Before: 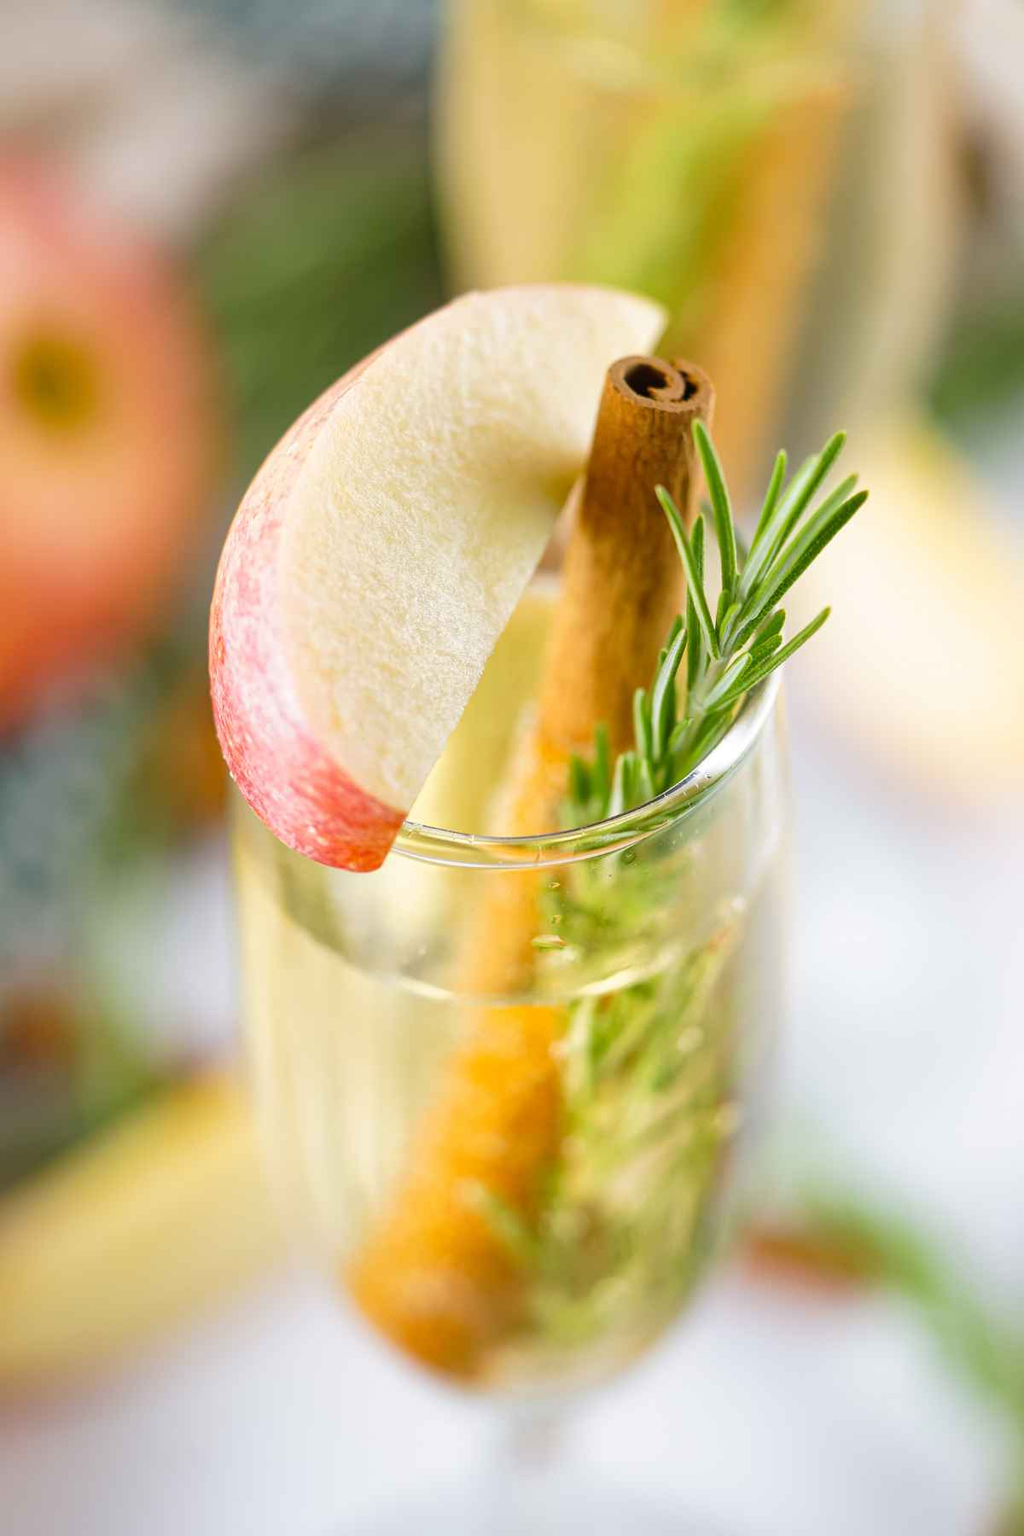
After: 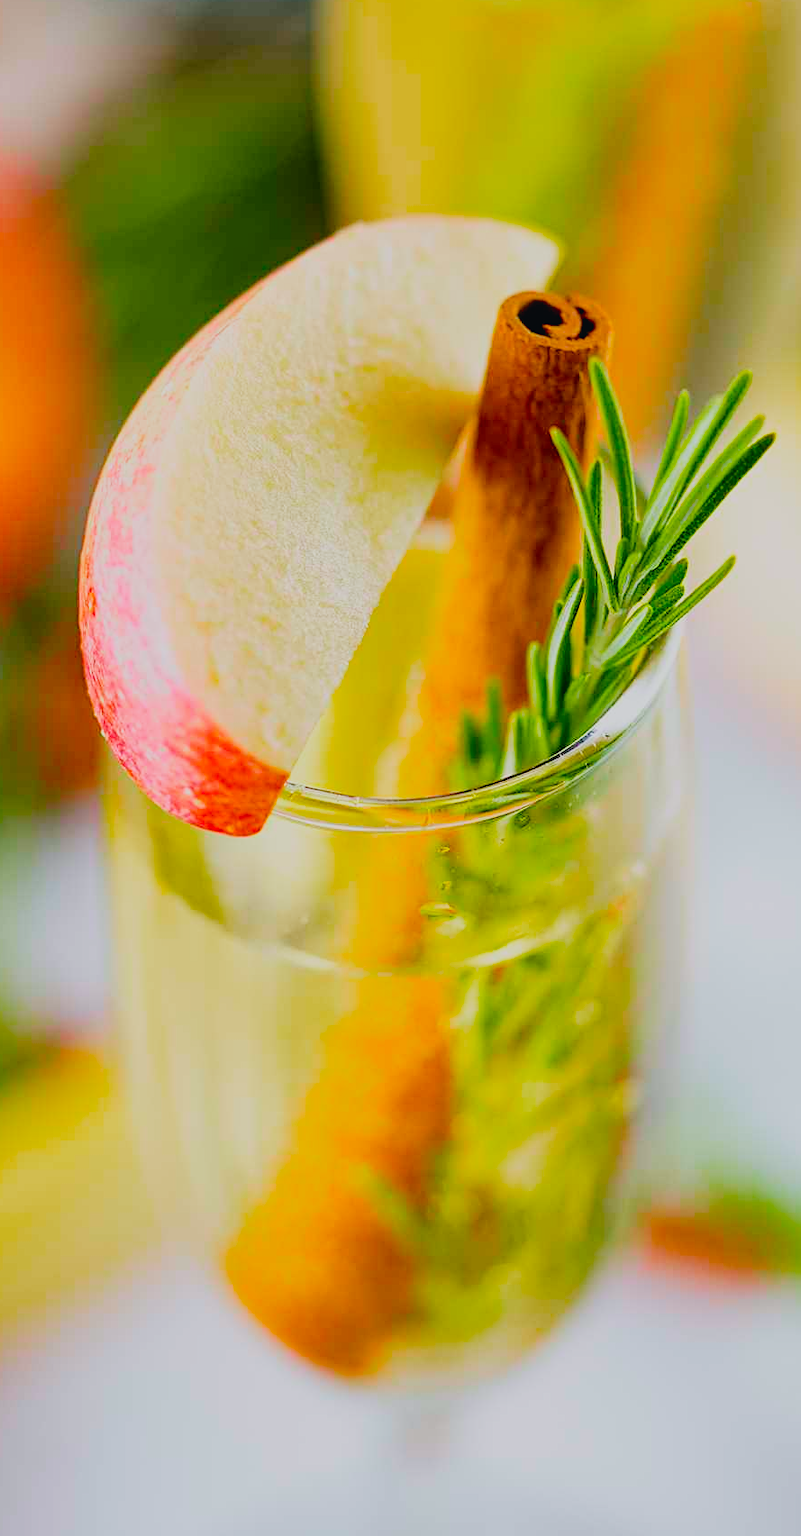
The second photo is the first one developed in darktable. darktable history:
sharpen: on, module defaults
color balance rgb: linear chroma grading › global chroma 15%, perceptual saturation grading › global saturation 30%
tone curve: curves: ch0 [(0, 0.025) (0.15, 0.143) (0.452, 0.486) (0.751, 0.788) (1, 0.961)]; ch1 [(0, 0) (0.416, 0.4) (0.476, 0.469) (0.497, 0.494) (0.546, 0.571) (0.566, 0.607) (0.62, 0.657) (1, 1)]; ch2 [(0, 0) (0.386, 0.397) (0.505, 0.498) (0.547, 0.546) (0.579, 0.58) (1, 1)], color space Lab, independent channels, preserve colors none
crop and rotate: left 13.15%, top 5.251%, right 12.609%
contrast brightness saturation: contrast 0.03, brightness 0.06, saturation 0.13
filmic rgb: middle gray luminance 29%, black relative exposure -10.3 EV, white relative exposure 5.5 EV, threshold 6 EV, target black luminance 0%, hardness 3.95, latitude 2.04%, contrast 1.132, highlights saturation mix 5%, shadows ↔ highlights balance 15.11%, preserve chrominance no, color science v3 (2019), use custom middle-gray values true, iterations of high-quality reconstruction 0, enable highlight reconstruction true
